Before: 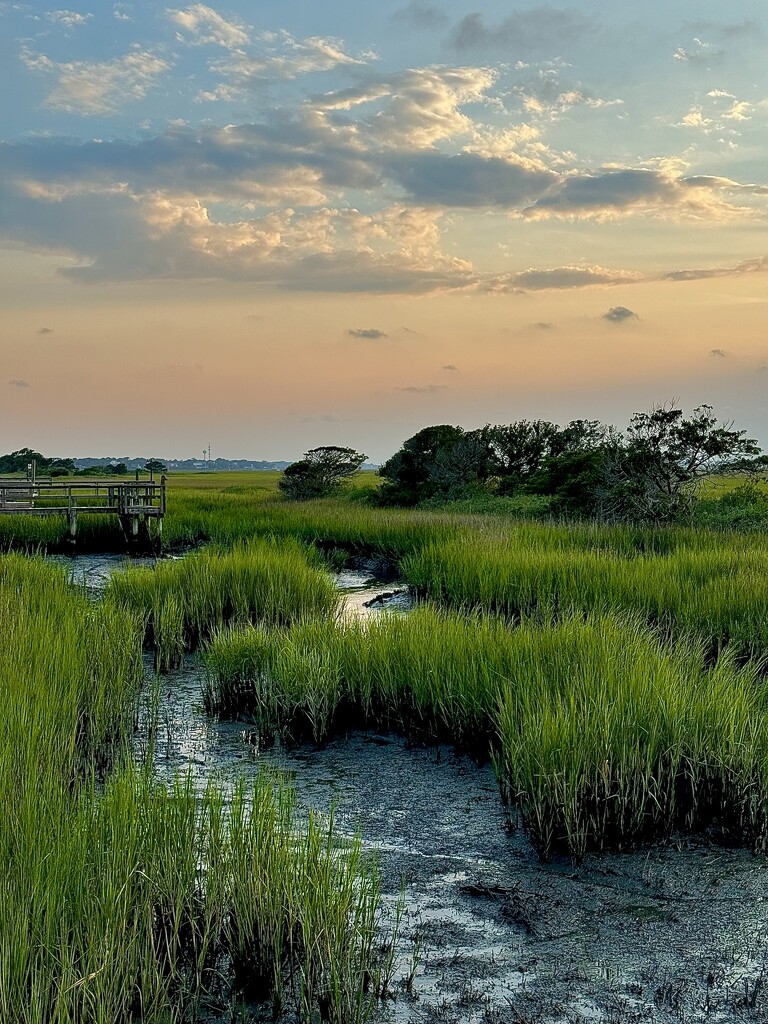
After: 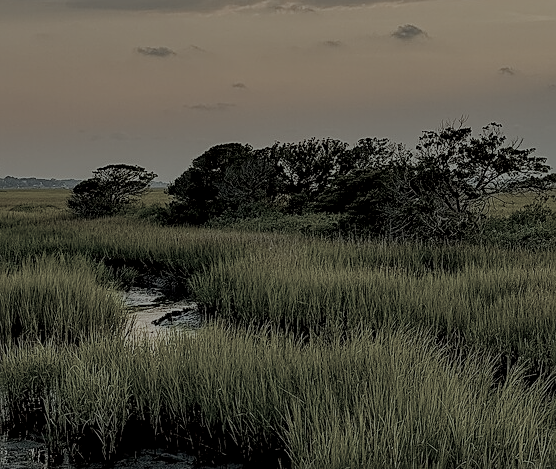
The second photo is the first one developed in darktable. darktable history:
color balance rgb: power › luminance 9.937%, power › chroma 2.807%, power › hue 59.75°, highlights gain › chroma 3.062%, highlights gain › hue 78.67°, perceptual saturation grading › global saturation 29.895%, perceptual brilliance grading › global brilliance -48.157%
exposure: exposure 1 EV, compensate exposure bias true, compensate highlight preservation false
crop and rotate: left 27.563%, top 27.618%, bottom 26.576%
local contrast: shadows 94%, midtone range 0.497
sharpen: on, module defaults
color correction: highlights b* -0.012, saturation 0.257
